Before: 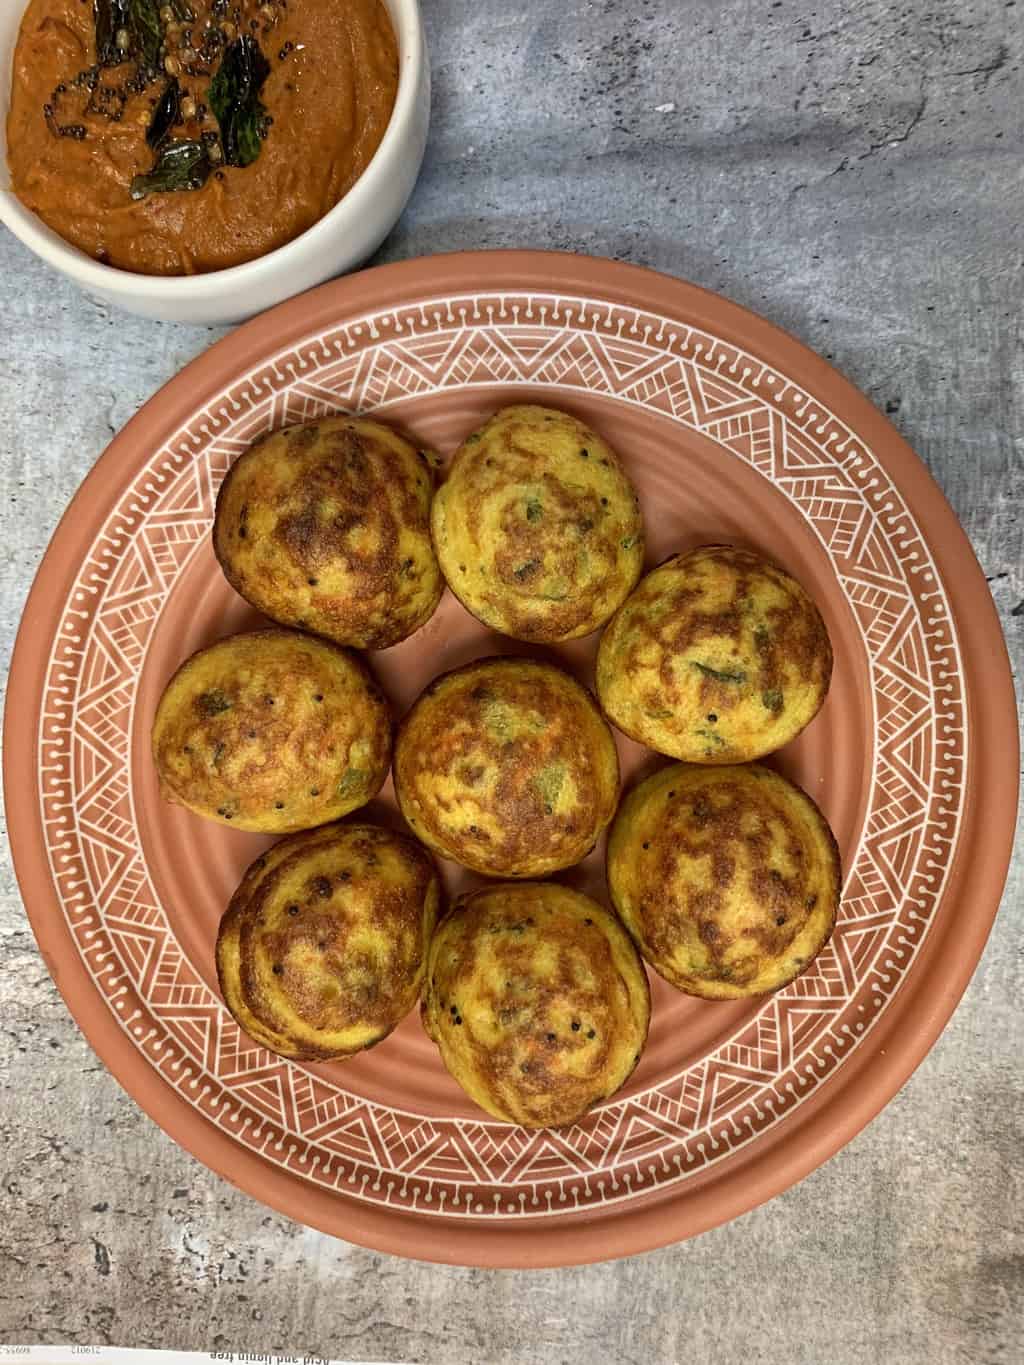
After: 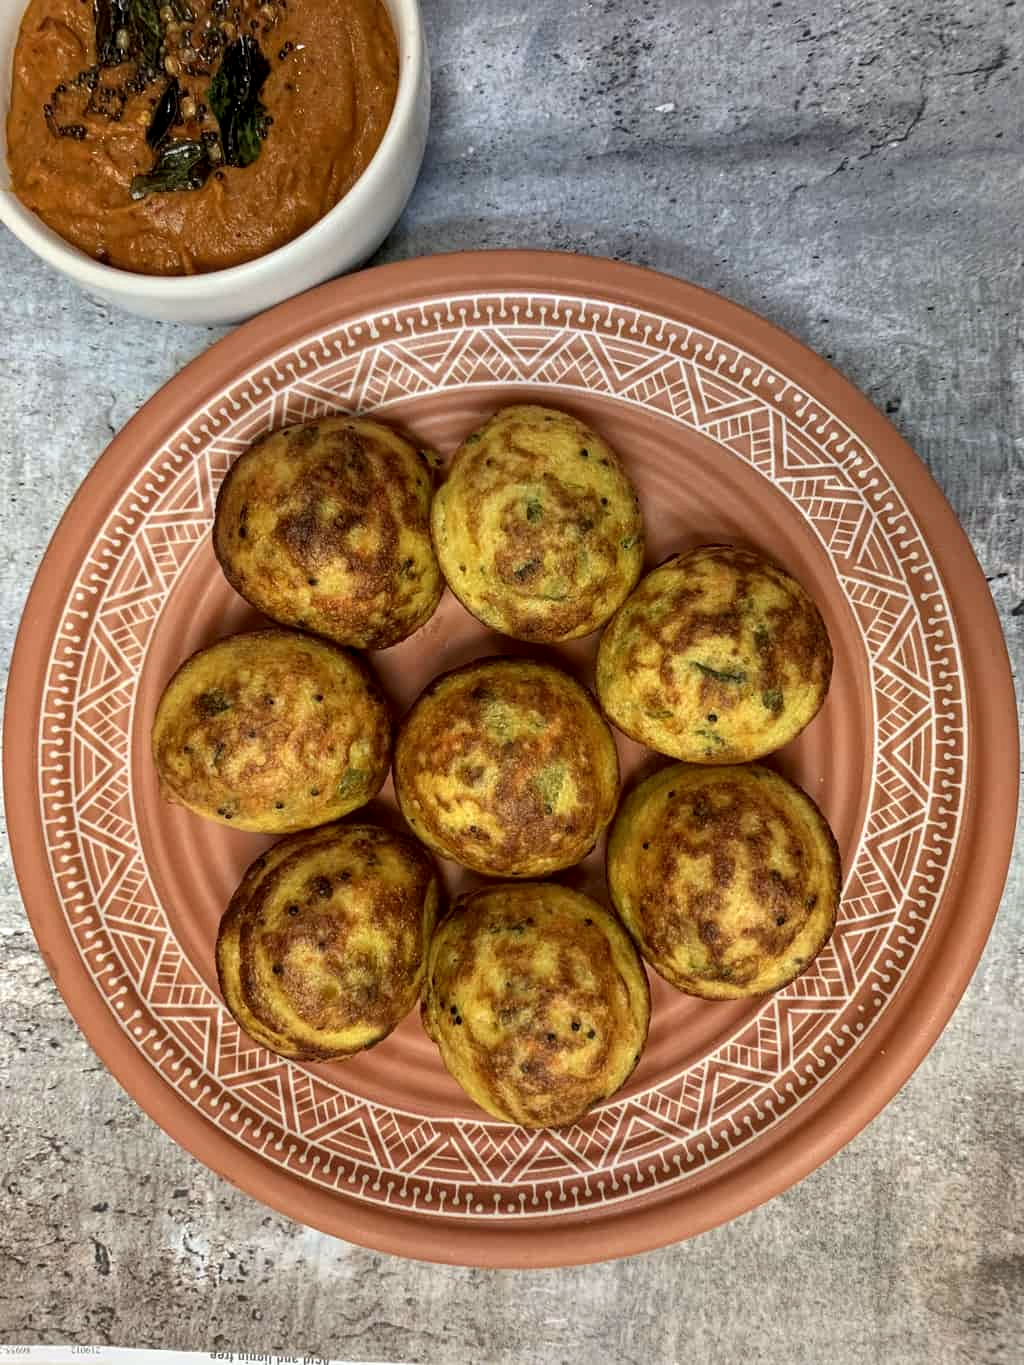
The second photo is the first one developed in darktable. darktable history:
local contrast: on, module defaults
white balance: red 0.986, blue 1.01
